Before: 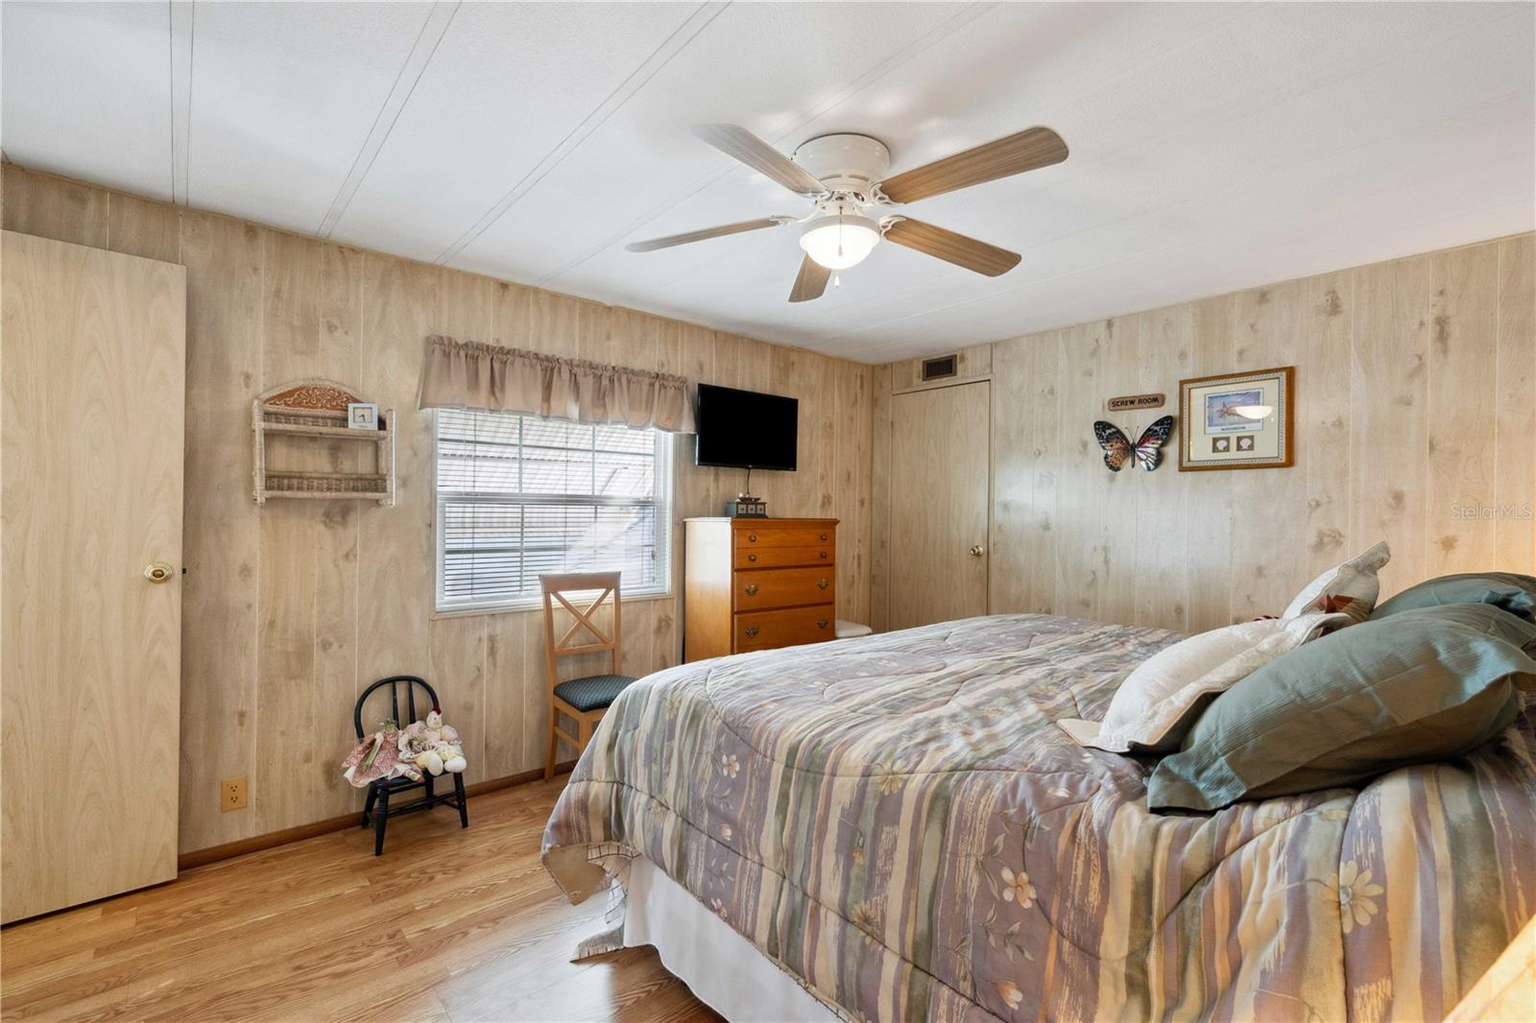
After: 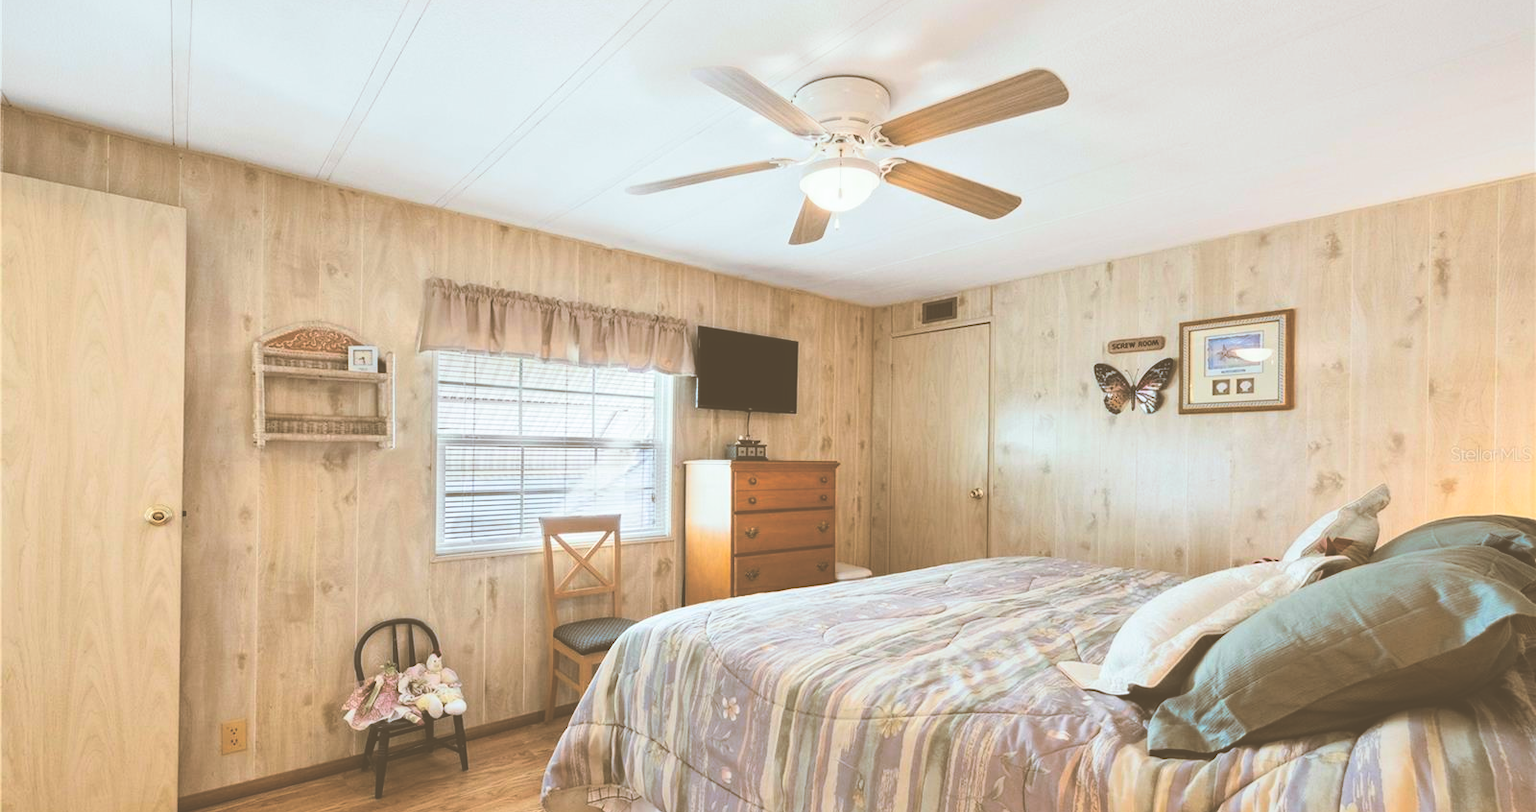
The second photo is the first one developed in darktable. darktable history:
color balance: output saturation 110%
crop and rotate: top 5.667%, bottom 14.937%
split-toning: shadows › hue 37.98°, highlights › hue 185.58°, balance -55.261
exposure: black level correction -0.062, exposure -0.05 EV, compensate highlight preservation false
contrast brightness saturation: contrast 0.23, brightness 0.1, saturation 0.29
